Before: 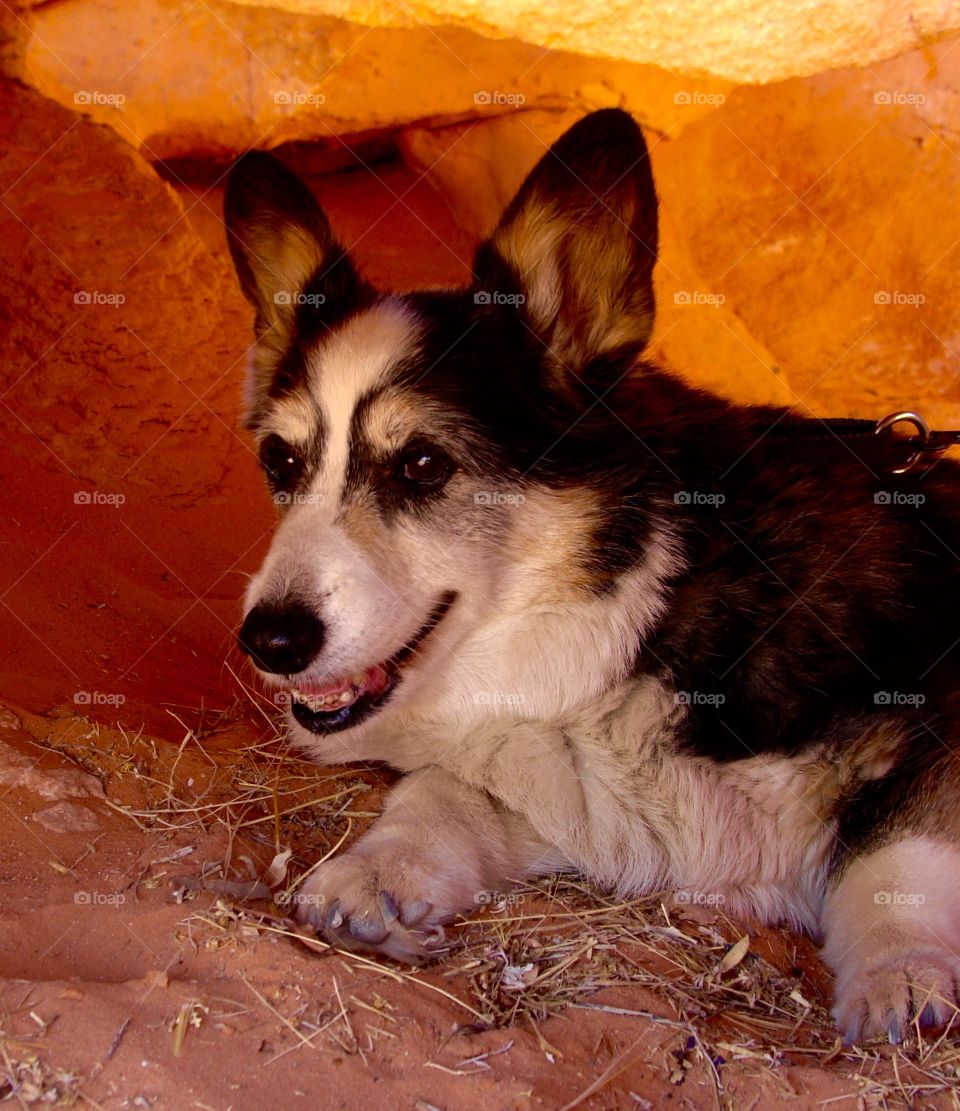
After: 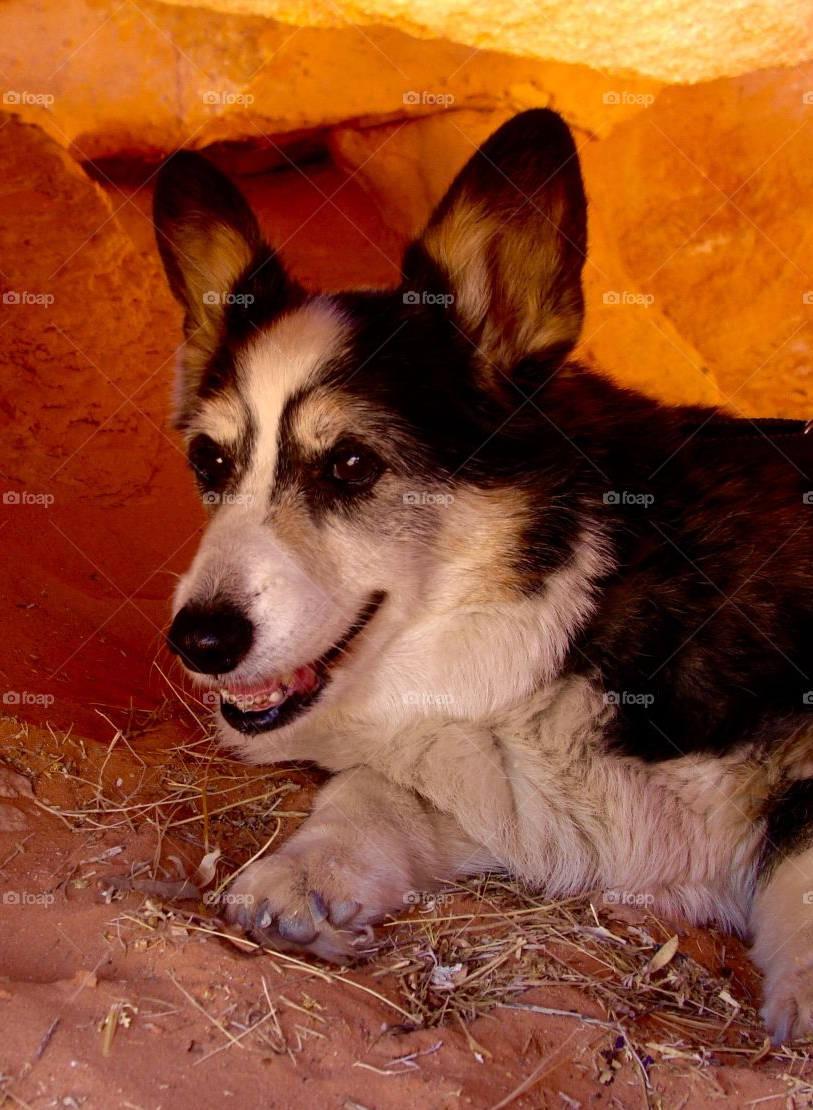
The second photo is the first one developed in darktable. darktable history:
crop: left 7.443%, right 7.854%
